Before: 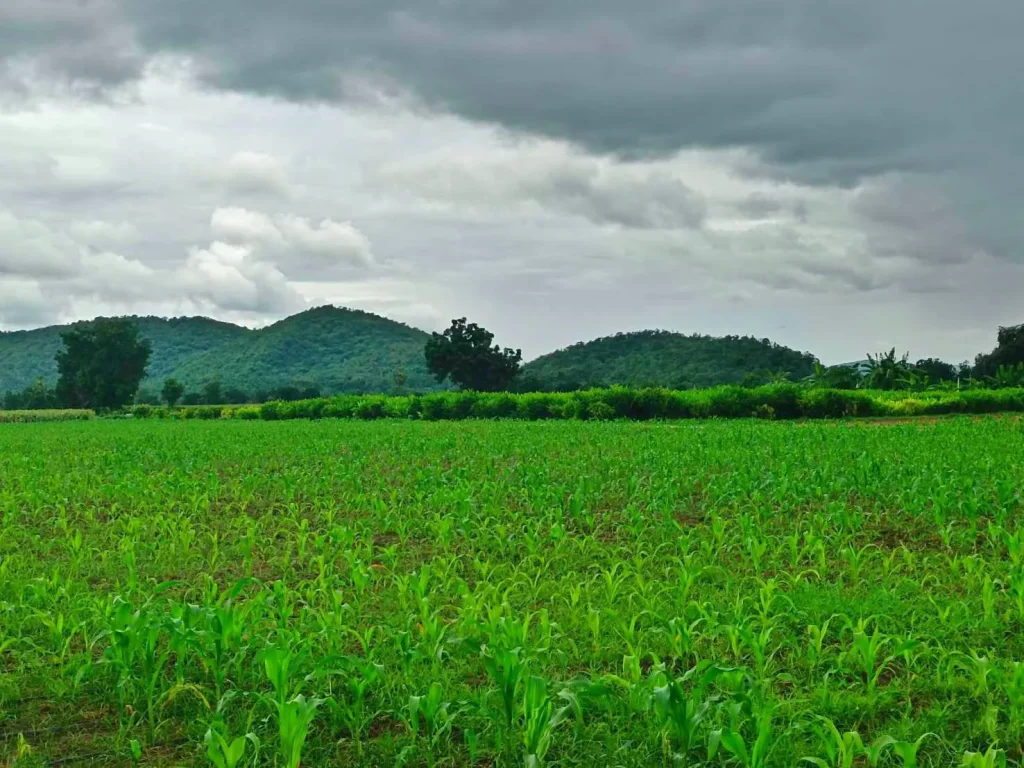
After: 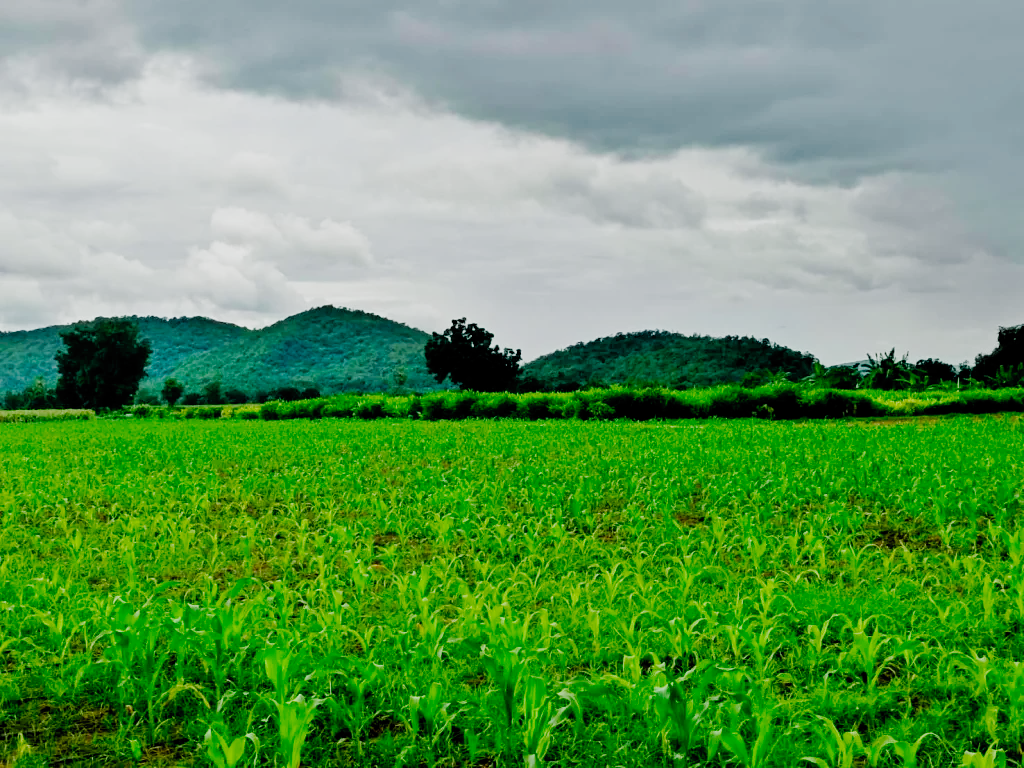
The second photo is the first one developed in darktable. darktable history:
exposure: exposure 0.4 EV, compensate highlight preservation false
filmic rgb: black relative exposure -2.85 EV, white relative exposure 4.56 EV, hardness 1.77, contrast 1.25, preserve chrominance no, color science v5 (2021)
tone curve: curves: ch0 [(0, 0) (0.003, 0.003) (0.011, 0.011) (0.025, 0.024) (0.044, 0.043) (0.069, 0.068) (0.1, 0.097) (0.136, 0.132) (0.177, 0.173) (0.224, 0.219) (0.277, 0.27) (0.335, 0.327) (0.399, 0.389) (0.468, 0.457) (0.543, 0.549) (0.623, 0.628) (0.709, 0.713) (0.801, 0.803) (0.898, 0.899) (1, 1)], preserve colors none
